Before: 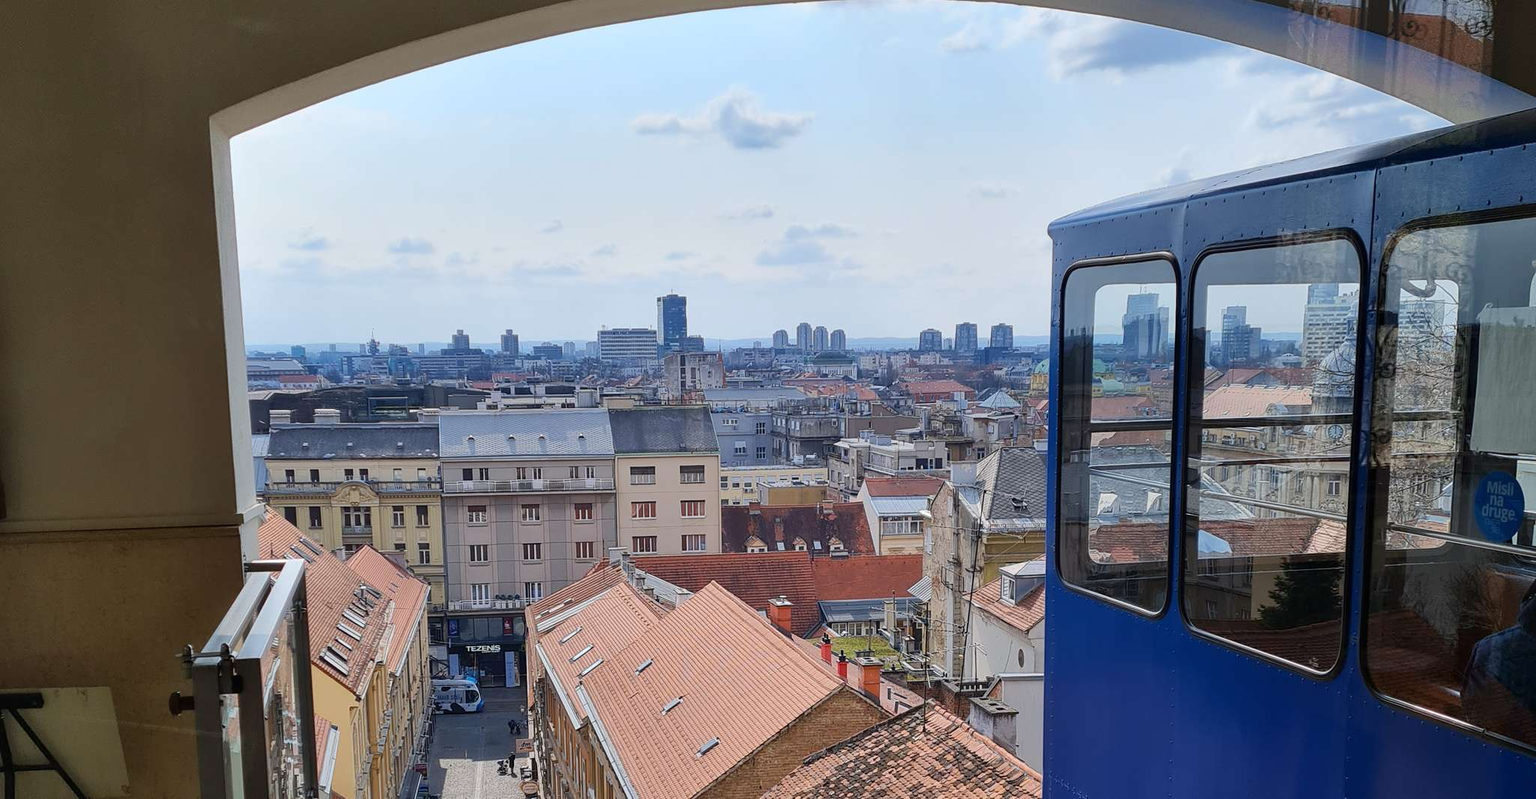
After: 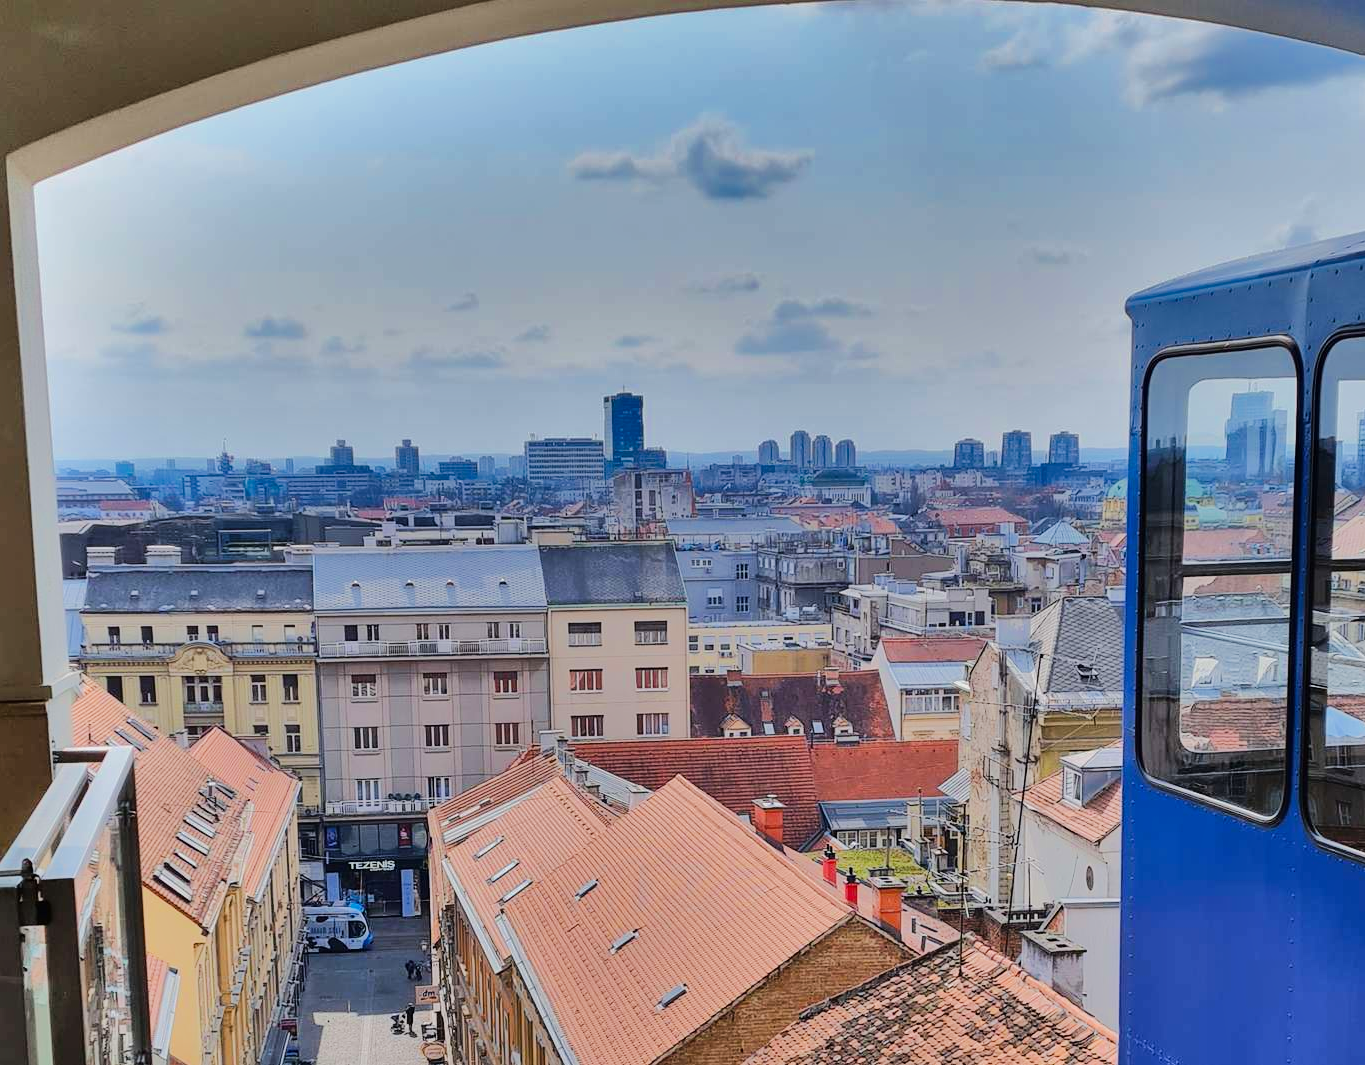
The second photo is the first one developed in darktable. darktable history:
shadows and highlights: shadows 81.78, white point adjustment -8.9, highlights -61.39, soften with gaussian
crop and rotate: left 13.362%, right 20.041%
tone equalizer: -7 EV 0.153 EV, -6 EV 0.637 EV, -5 EV 1.14 EV, -4 EV 1.33 EV, -3 EV 1.17 EV, -2 EV 0.6 EV, -1 EV 0.152 EV, edges refinement/feathering 500, mask exposure compensation -1.57 EV, preserve details no
